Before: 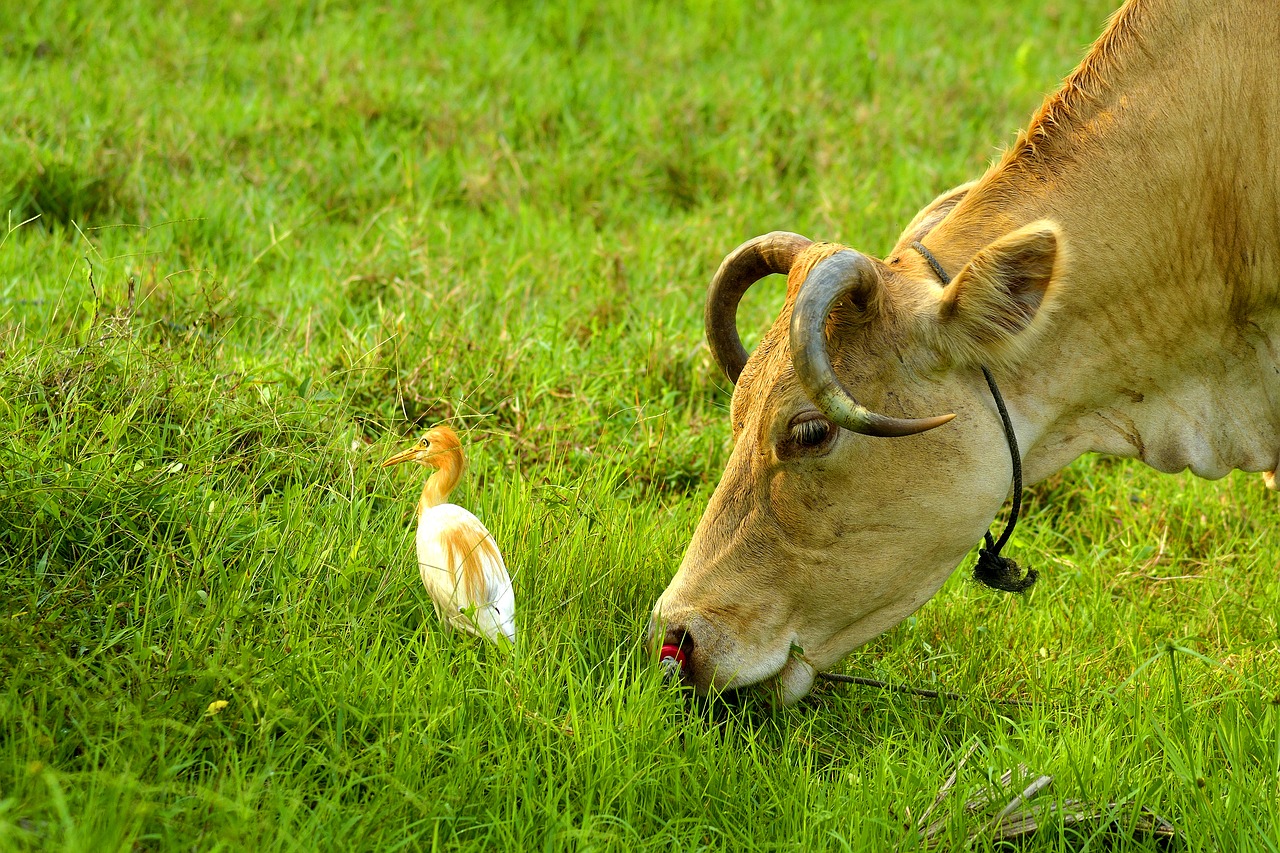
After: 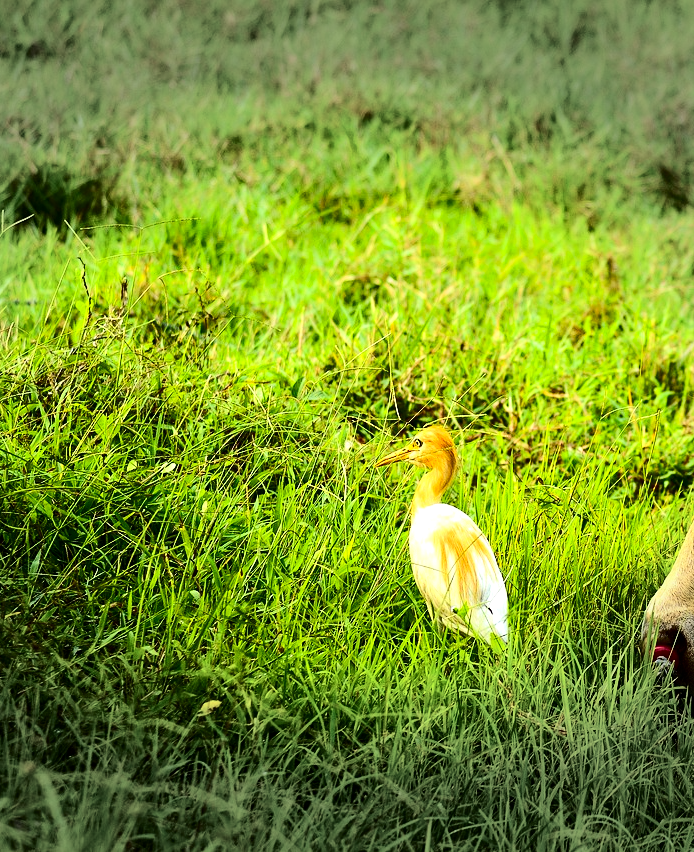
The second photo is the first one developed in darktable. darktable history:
contrast brightness saturation: contrast 0.312, brightness -0.066, saturation 0.17
tone equalizer: -8 EV -0.399 EV, -7 EV -0.406 EV, -6 EV -0.348 EV, -5 EV -0.255 EV, -3 EV 0.208 EV, -2 EV 0.318 EV, -1 EV 0.378 EV, +0 EV 0.405 EV, edges refinement/feathering 500, mask exposure compensation -1.57 EV, preserve details no
crop: left 0.608%, right 45.165%, bottom 0.091%
vignetting: fall-off start 78.44%, width/height ratio 1.327
